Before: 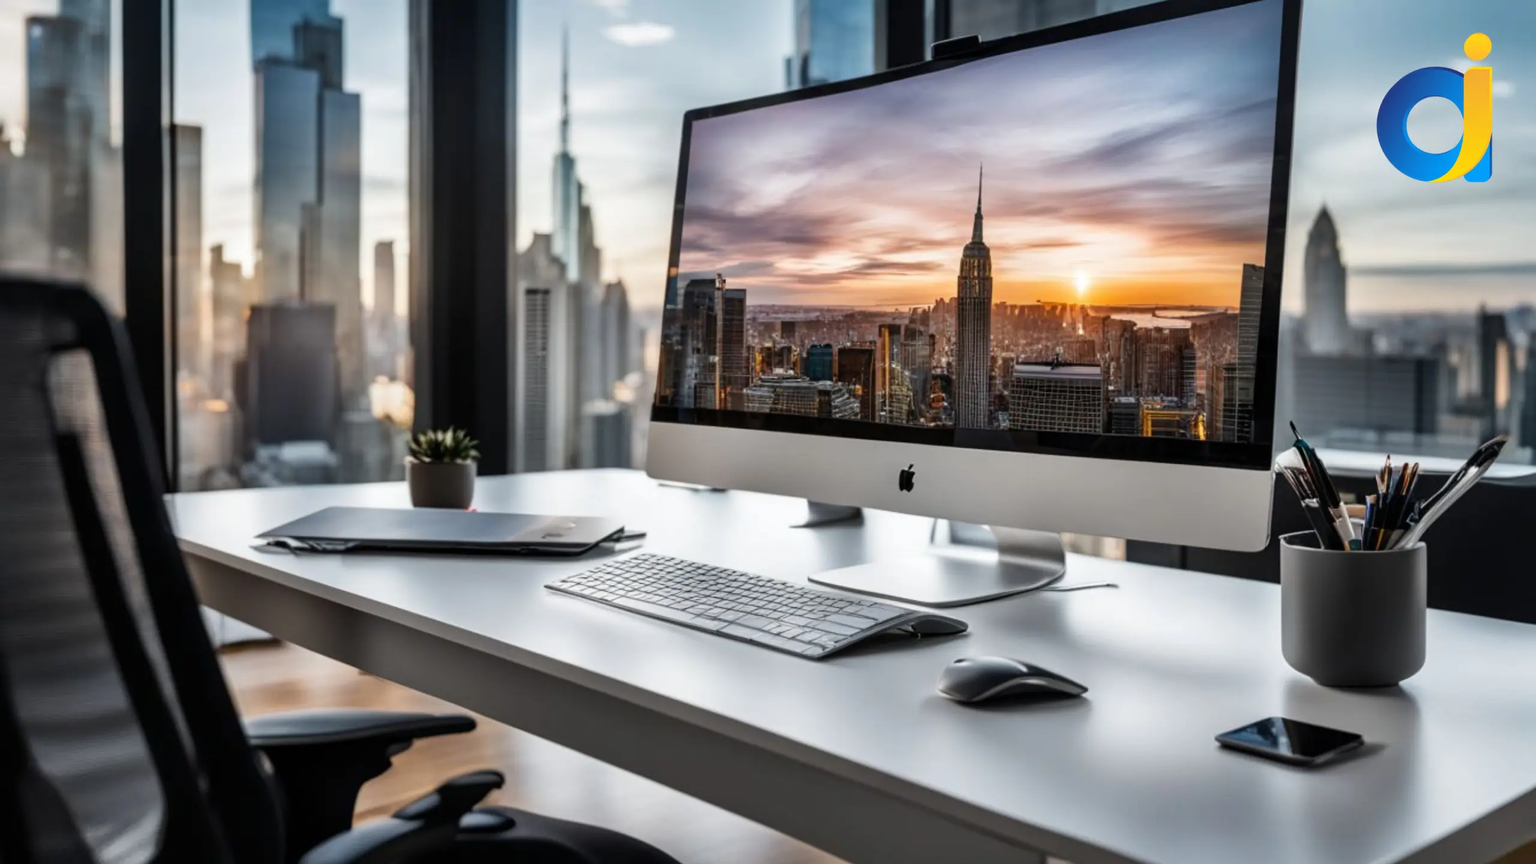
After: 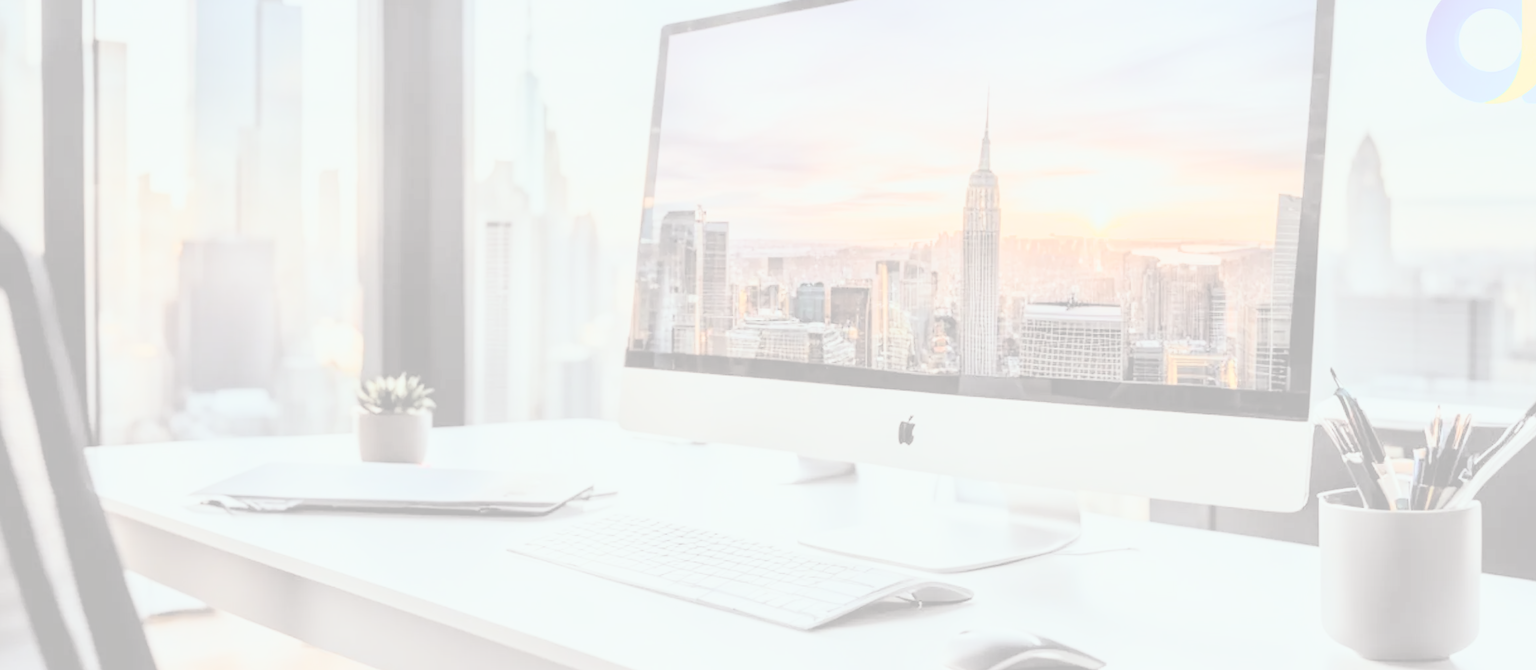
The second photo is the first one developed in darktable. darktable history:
exposure: black level correction -0.005, exposure 1 EV, compensate exposure bias true, compensate highlight preservation false
tone equalizer: edges refinement/feathering 500, mask exposure compensation -1.57 EV, preserve details no
contrast brightness saturation: contrast -0.334, brightness 0.749, saturation -0.799
tone curve: curves: ch0 [(0, 0) (0.004, 0) (0.133, 0.071) (0.325, 0.456) (0.832, 0.957) (1, 1)], color space Lab, independent channels, preserve colors none
filmic rgb: black relative exposure -7.65 EV, white relative exposure 4.56 EV, hardness 3.61
crop: left 5.656%, top 10.282%, right 3.81%, bottom 19.487%
color balance rgb: power › chroma 1.047%, power › hue 26.82°, highlights gain › luminance 20.216%, highlights gain › chroma 2.761%, highlights gain › hue 175.6°, perceptual saturation grading › global saturation 25.622%, global vibrance 11.016%
